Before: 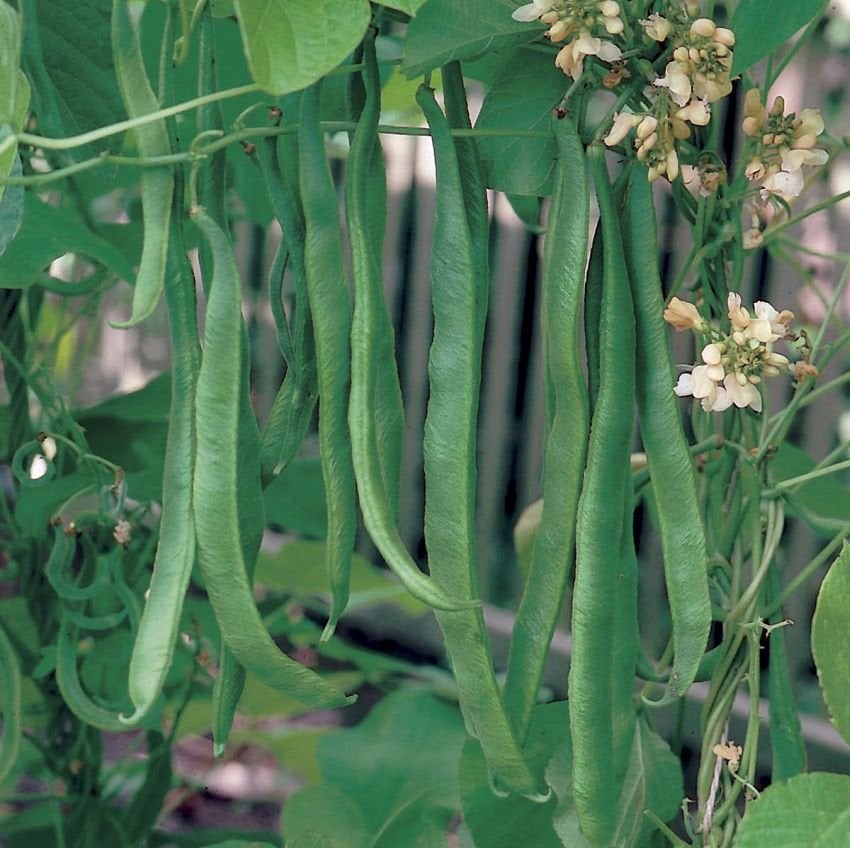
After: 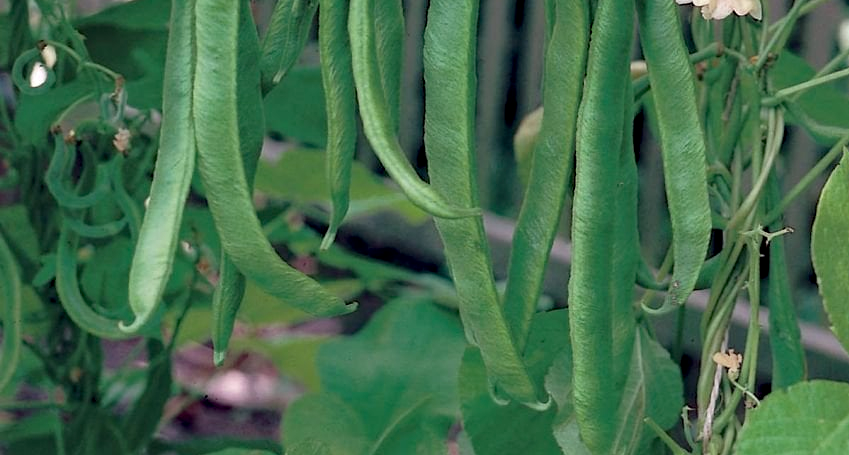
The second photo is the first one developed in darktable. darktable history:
haze removal: compatibility mode true, adaptive false
crop and rotate: top 46.237%
